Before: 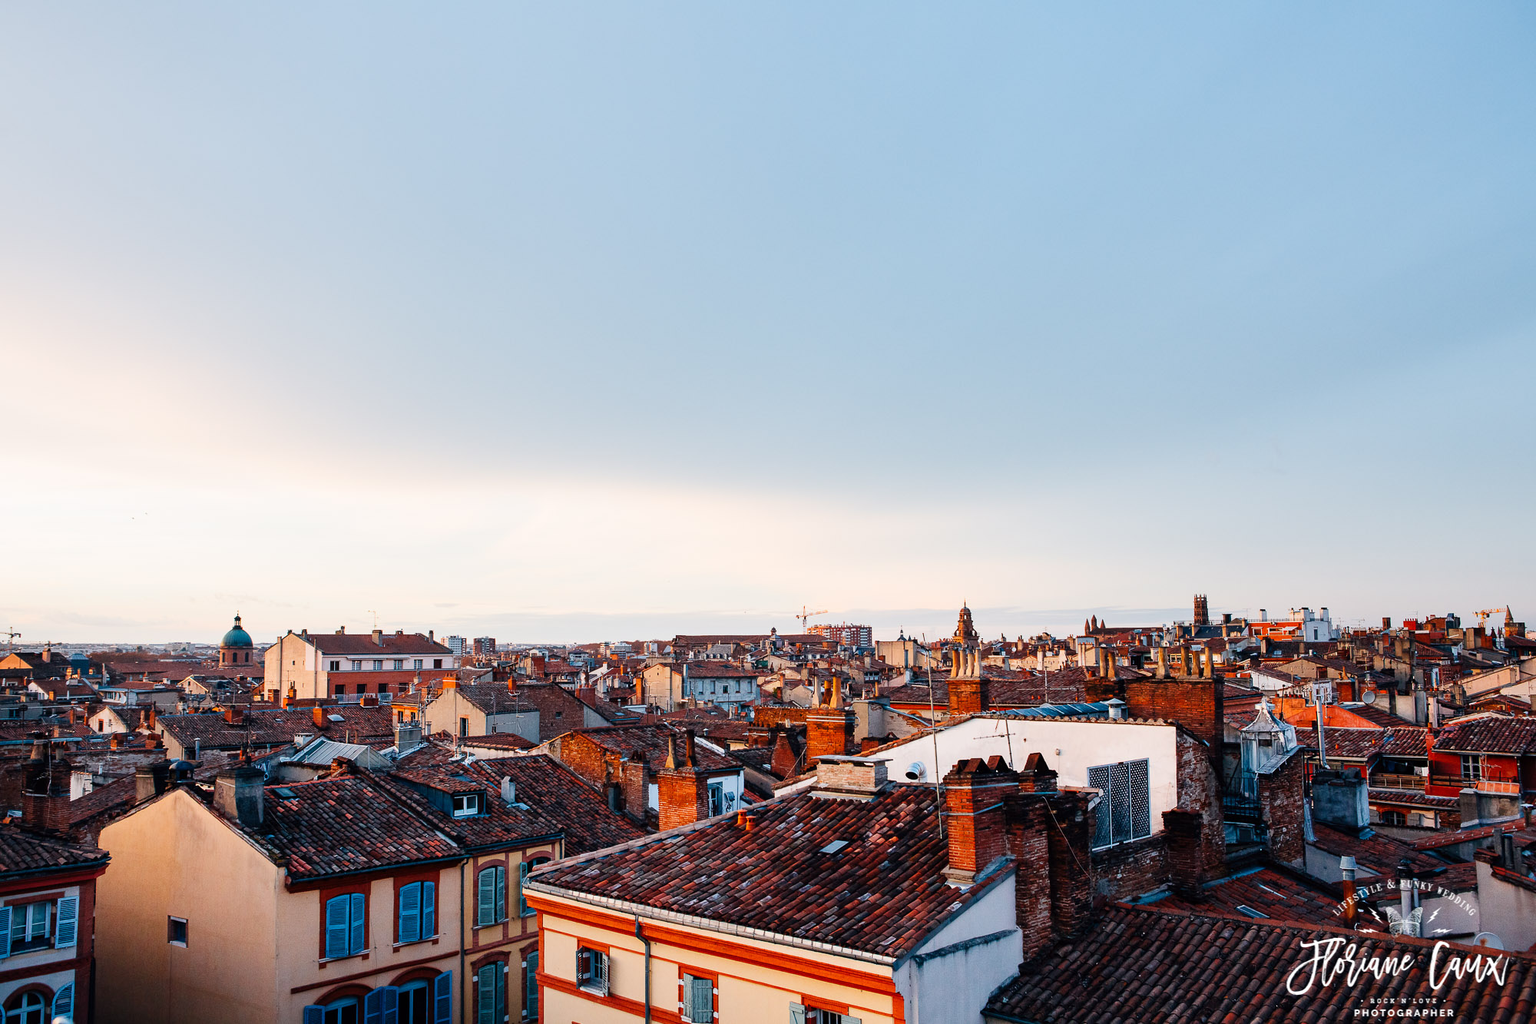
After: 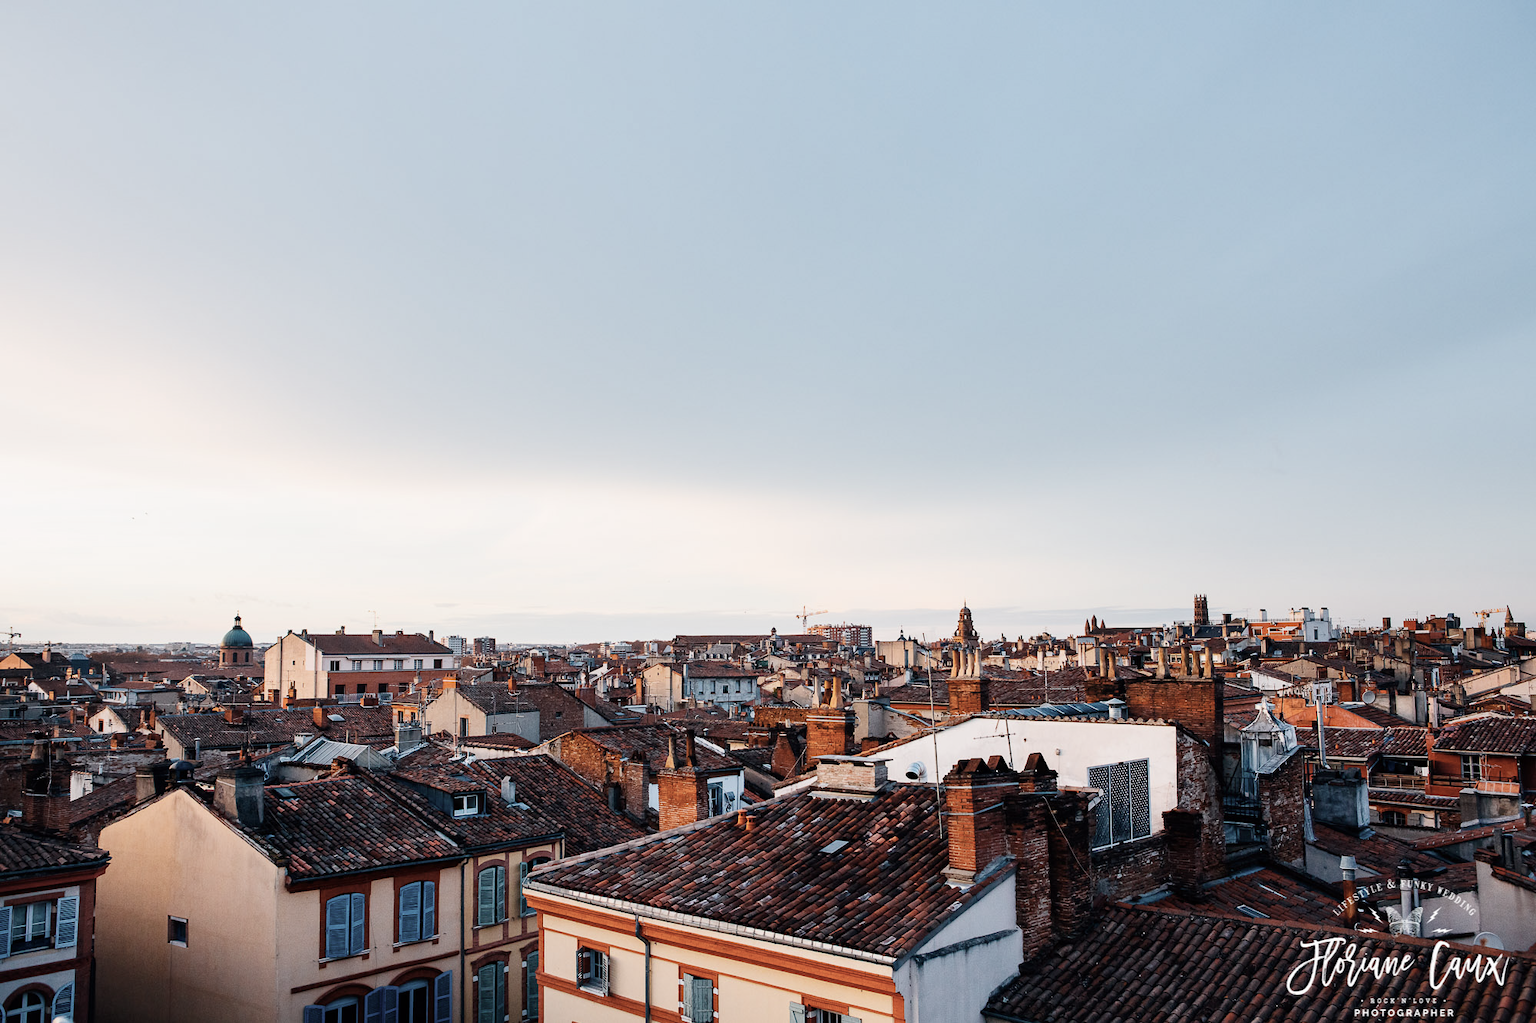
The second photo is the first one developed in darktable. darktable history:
contrast brightness saturation: contrast 0.097, saturation -0.369
tone equalizer: -7 EV 0.195 EV, -6 EV 0.082 EV, -5 EV 0.075 EV, -4 EV 0.058 EV, -2 EV -0.028 EV, -1 EV -0.059 EV, +0 EV -0.059 EV, edges refinement/feathering 500, mask exposure compensation -1.57 EV, preserve details no
